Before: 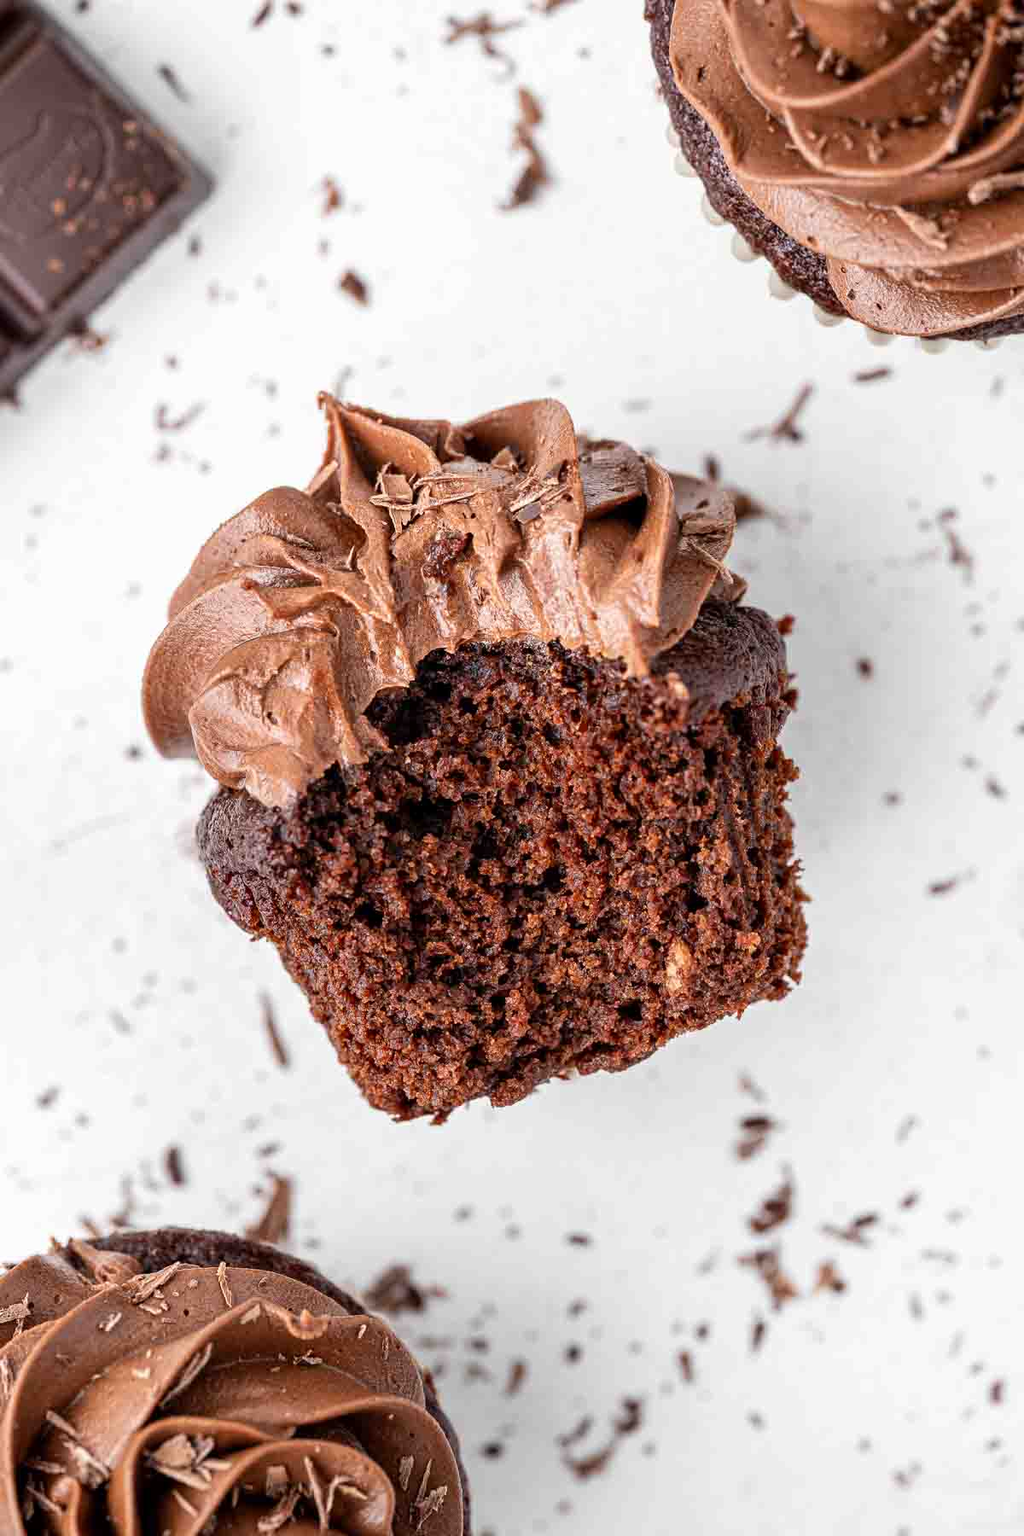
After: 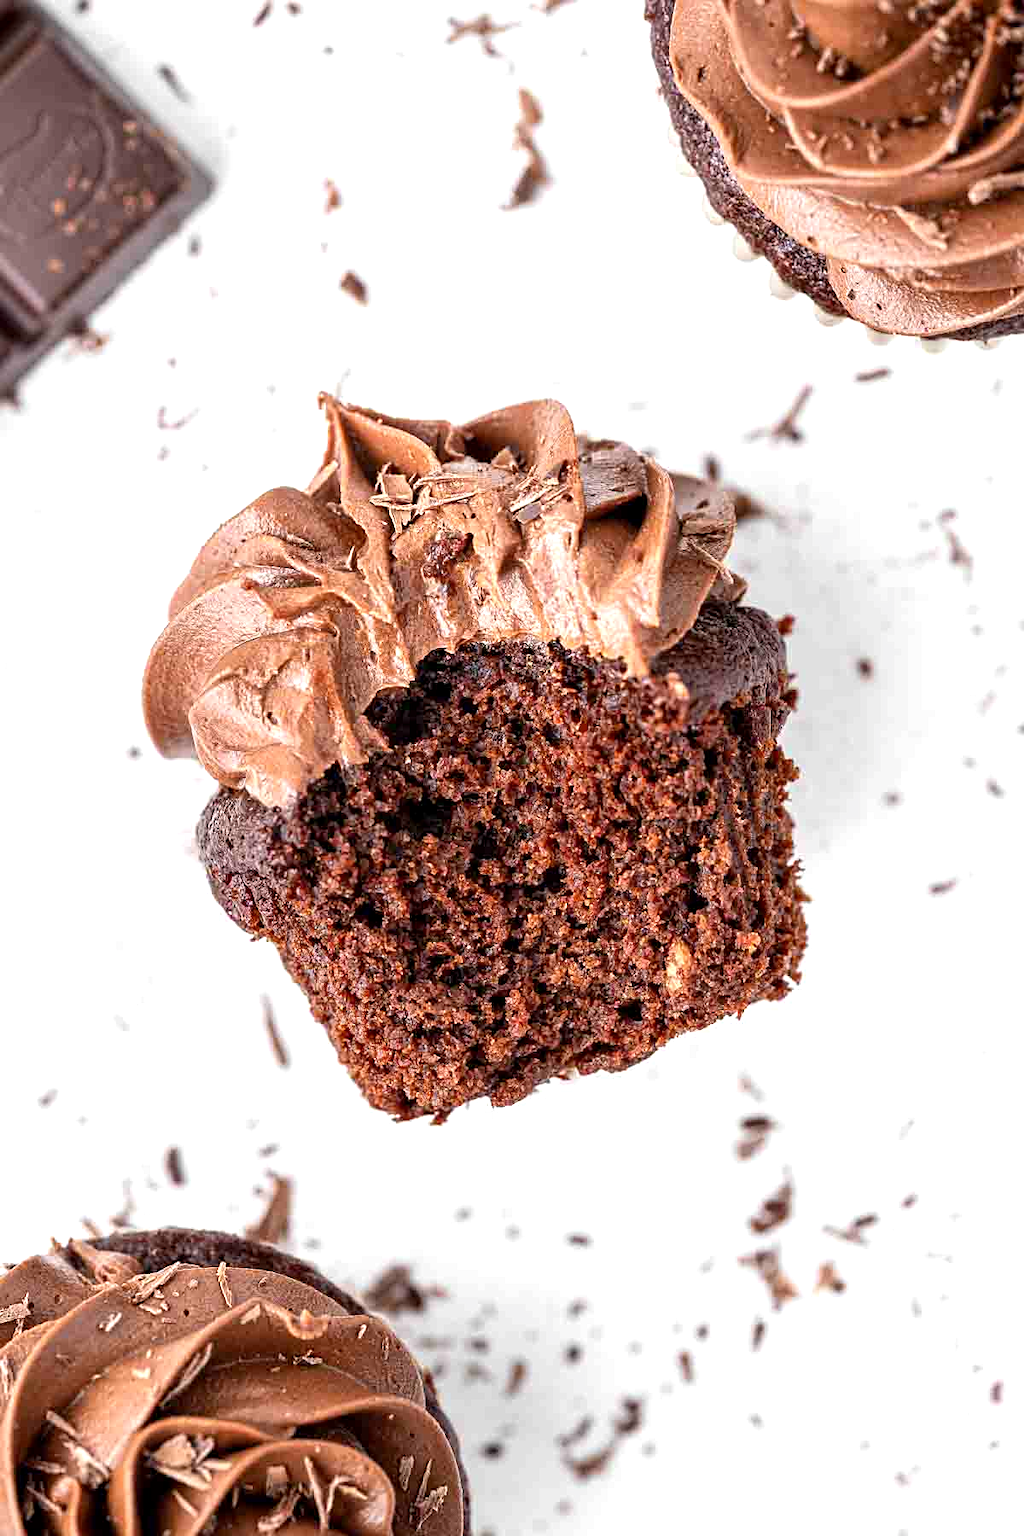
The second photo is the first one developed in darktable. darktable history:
sharpen: amount 0.2
exposure: black level correction 0.001, exposure 0.5 EV, compensate exposure bias true, compensate highlight preservation false
